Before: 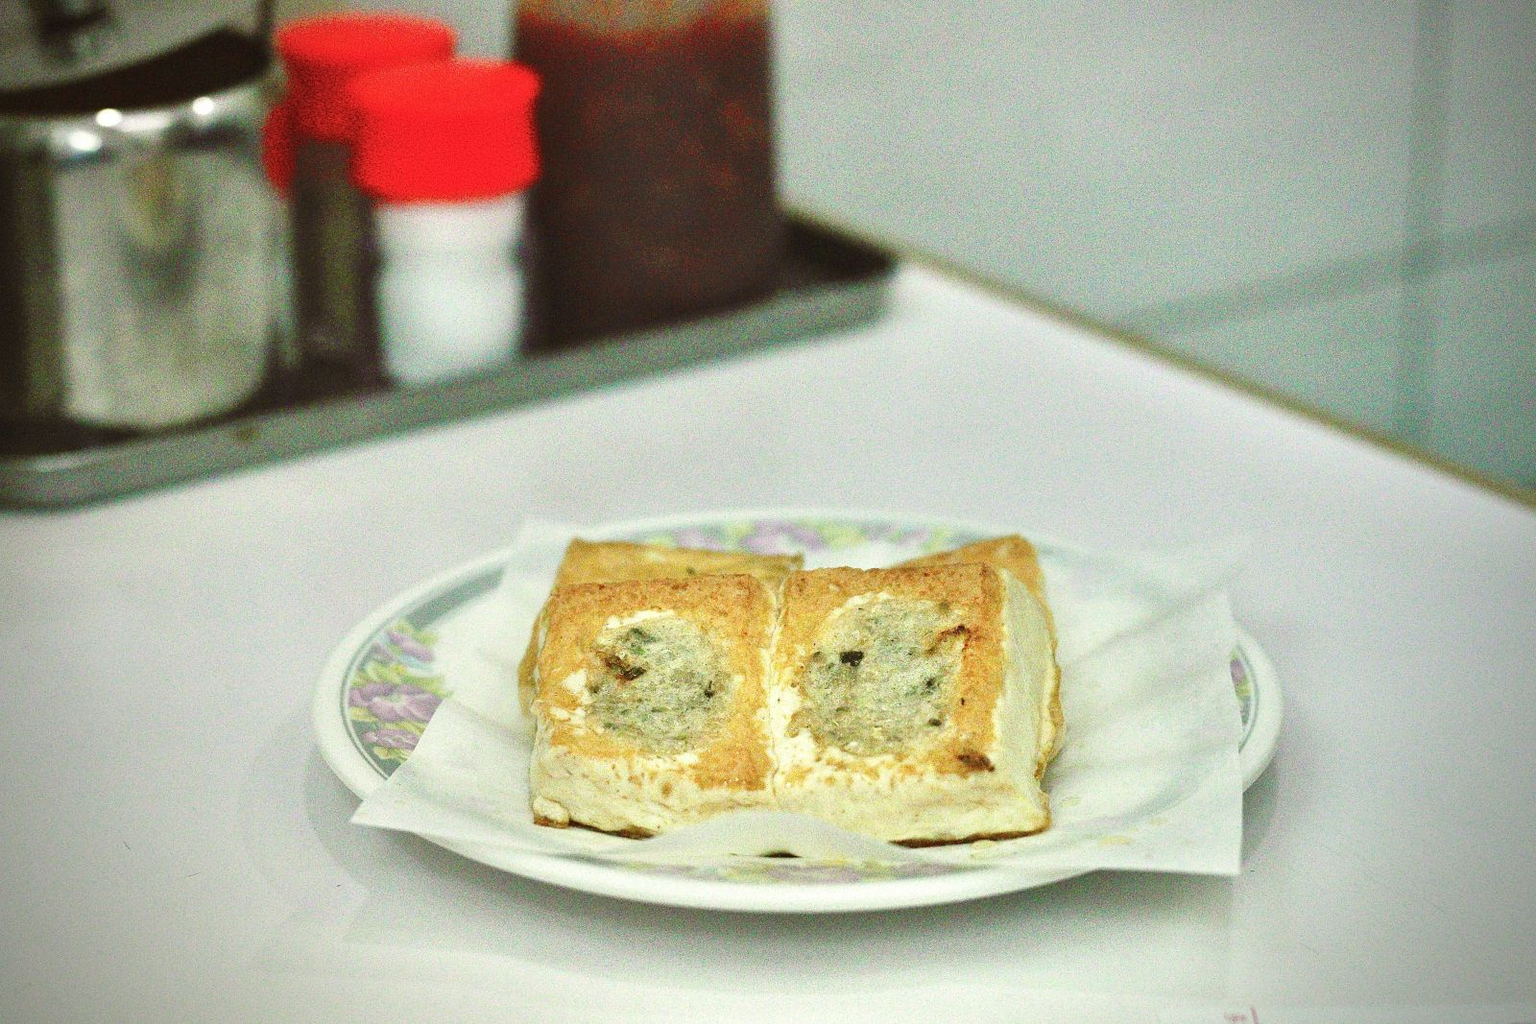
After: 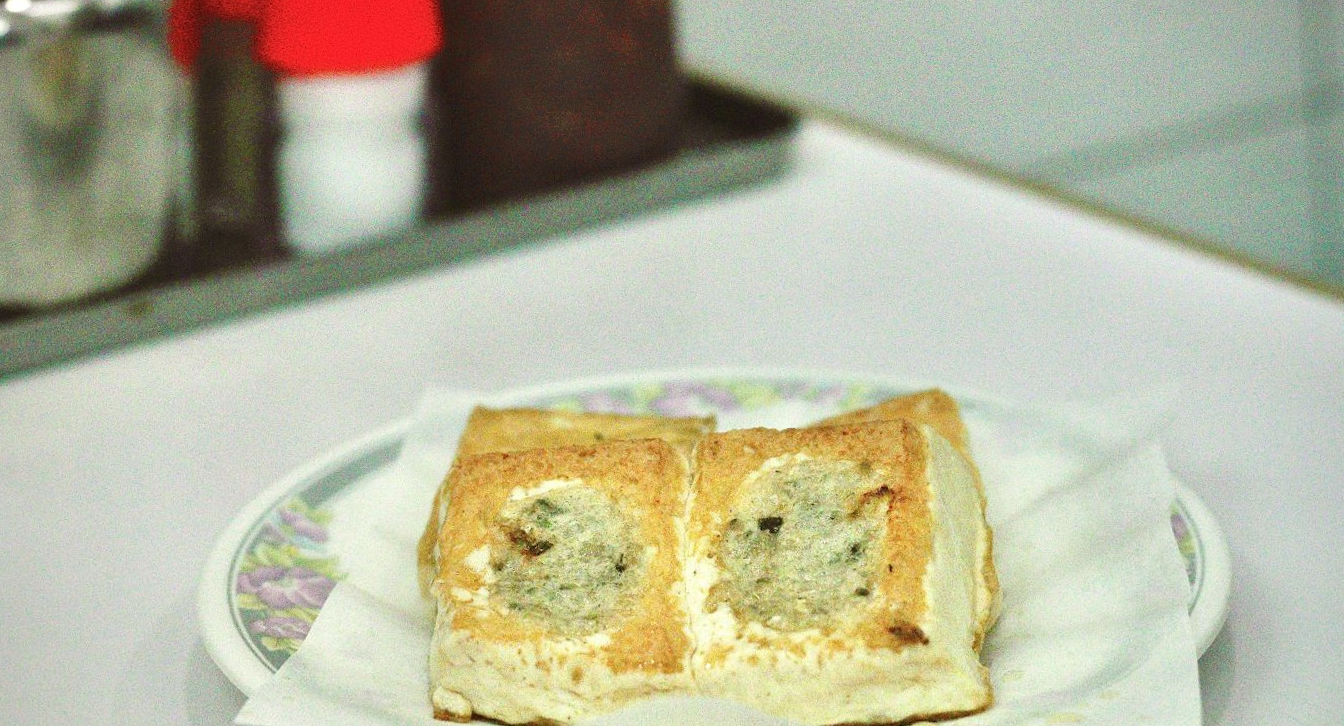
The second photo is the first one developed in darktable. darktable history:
crop: left 5.596%, top 10.314%, right 3.534%, bottom 19.395%
rotate and perspective: rotation -1.68°, lens shift (vertical) -0.146, crop left 0.049, crop right 0.912, crop top 0.032, crop bottom 0.96
